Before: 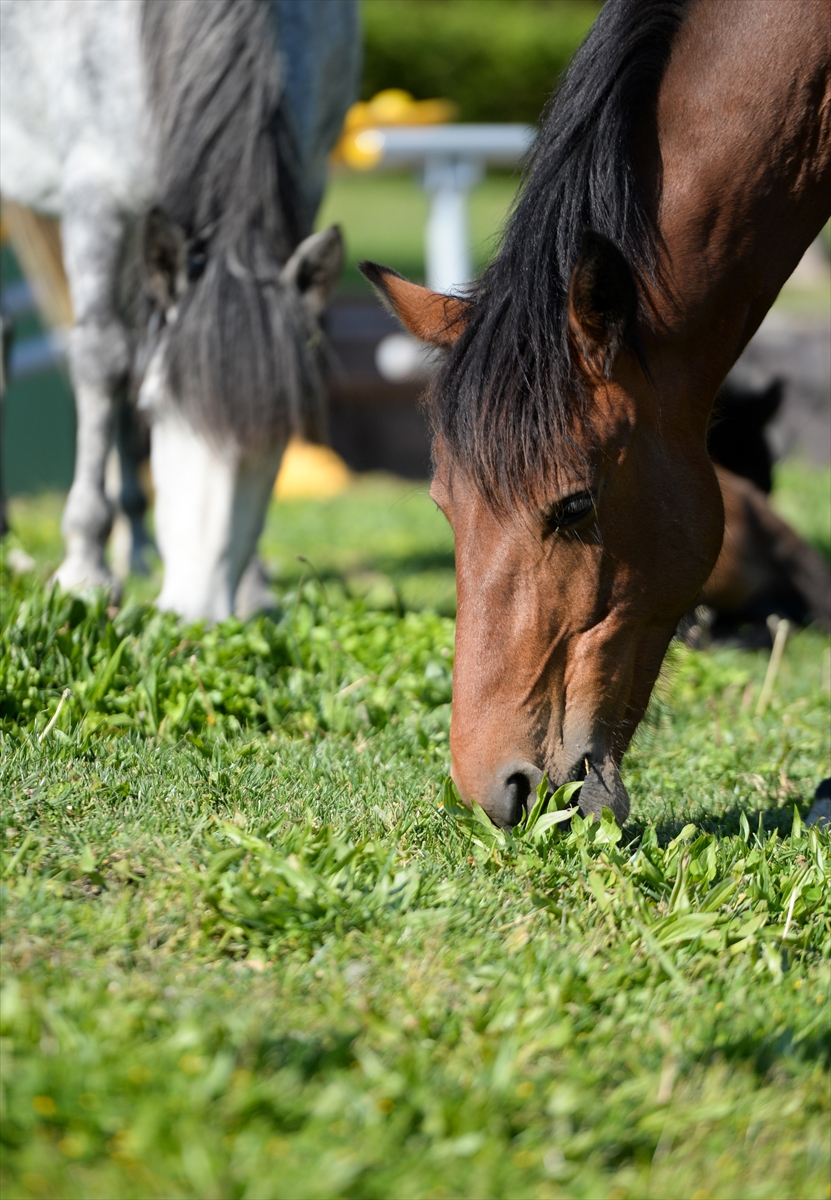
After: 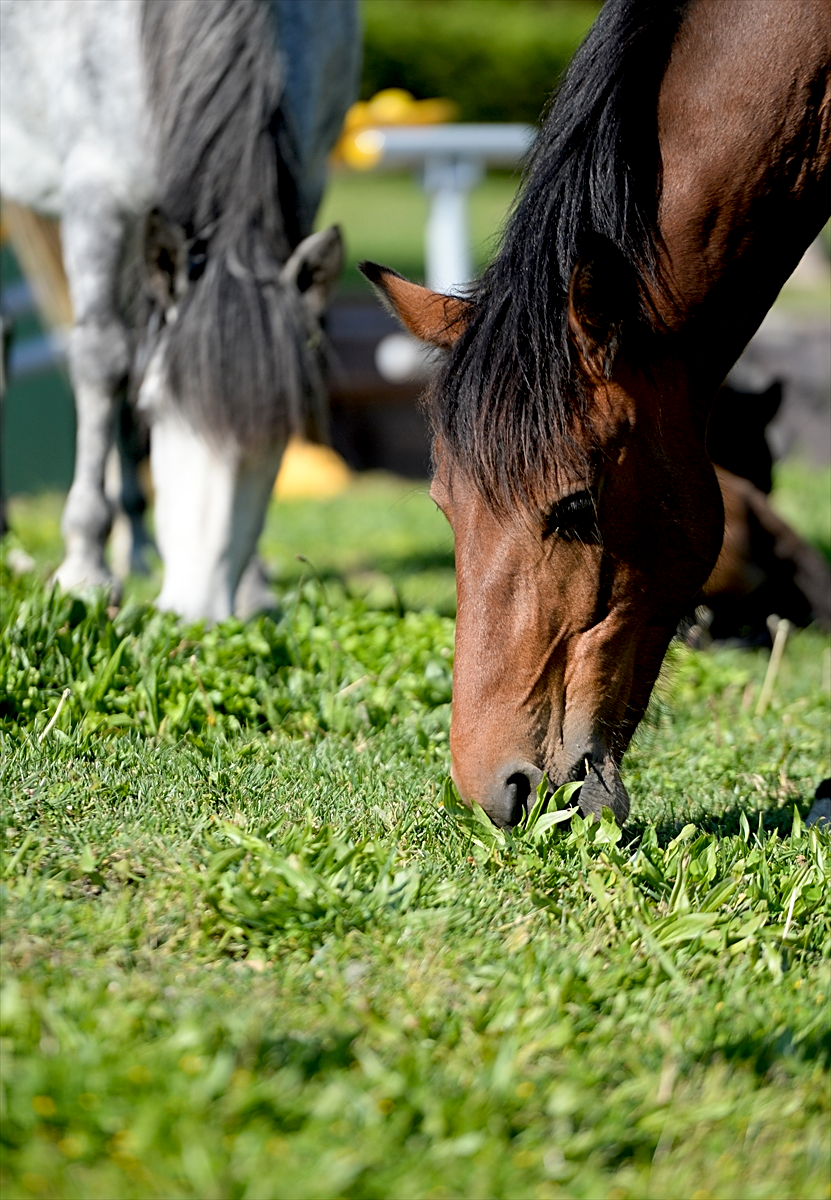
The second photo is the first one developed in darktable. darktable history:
exposure: black level correction 0.01, exposure 0.011 EV, compensate highlight preservation false
sharpen: on, module defaults
